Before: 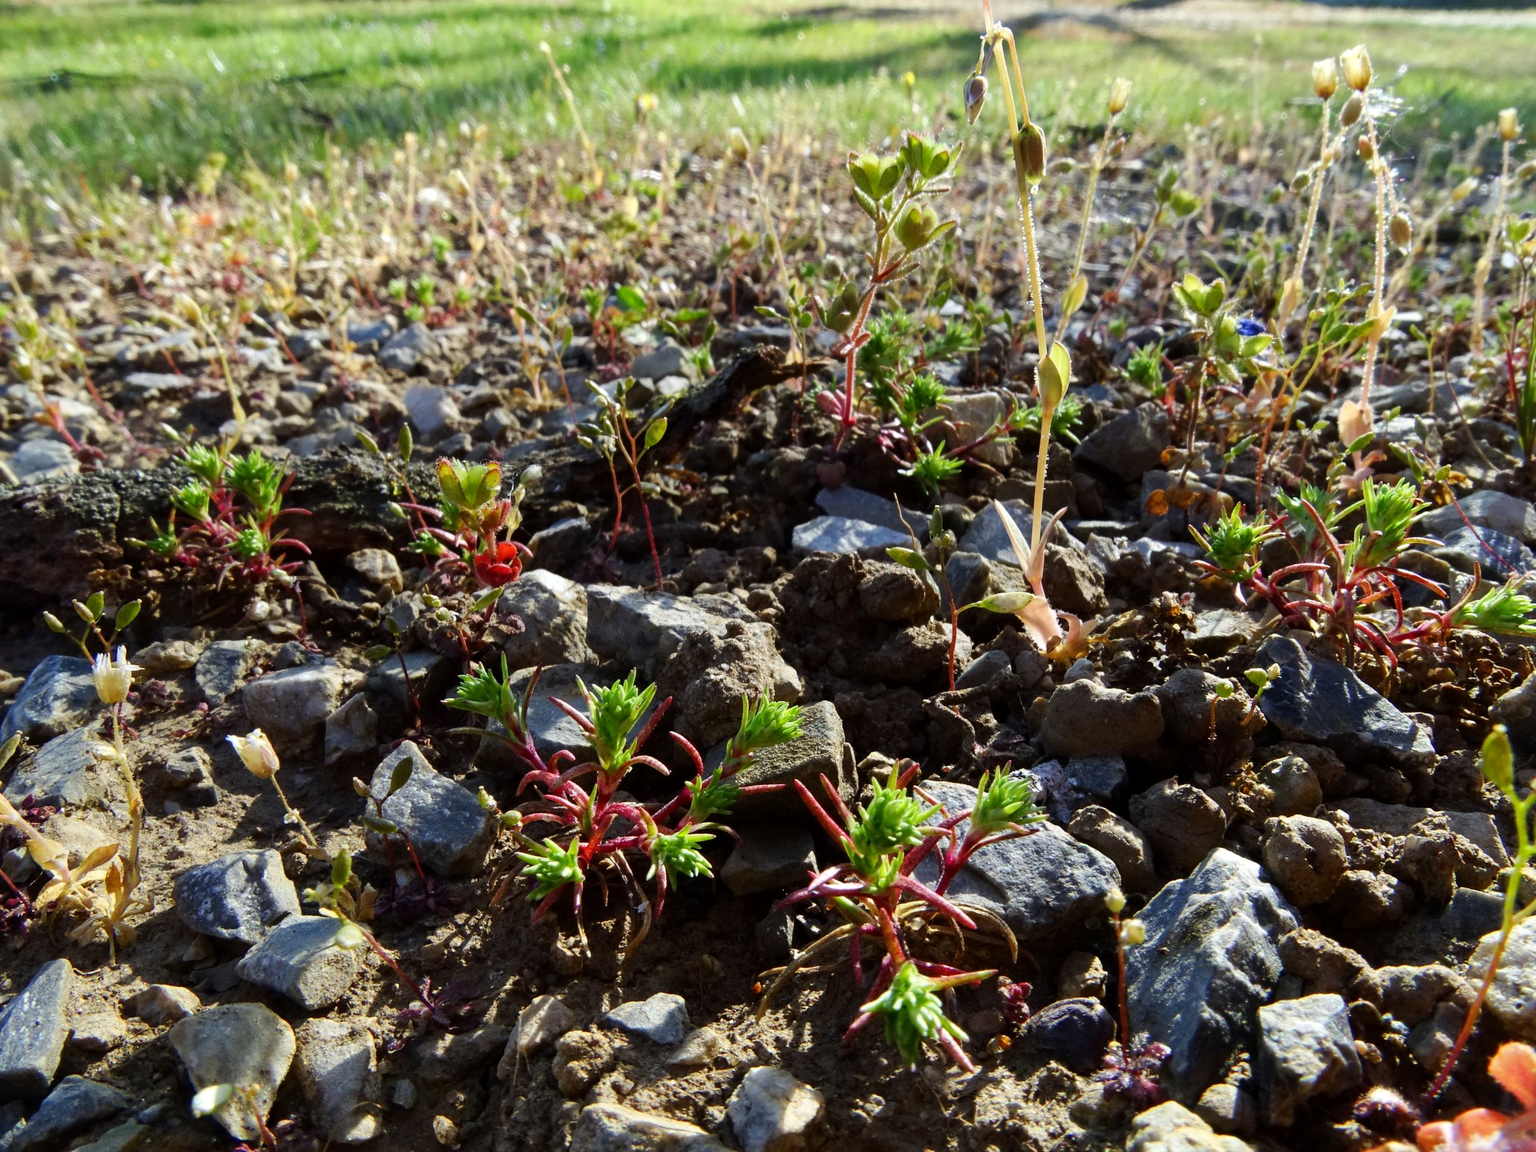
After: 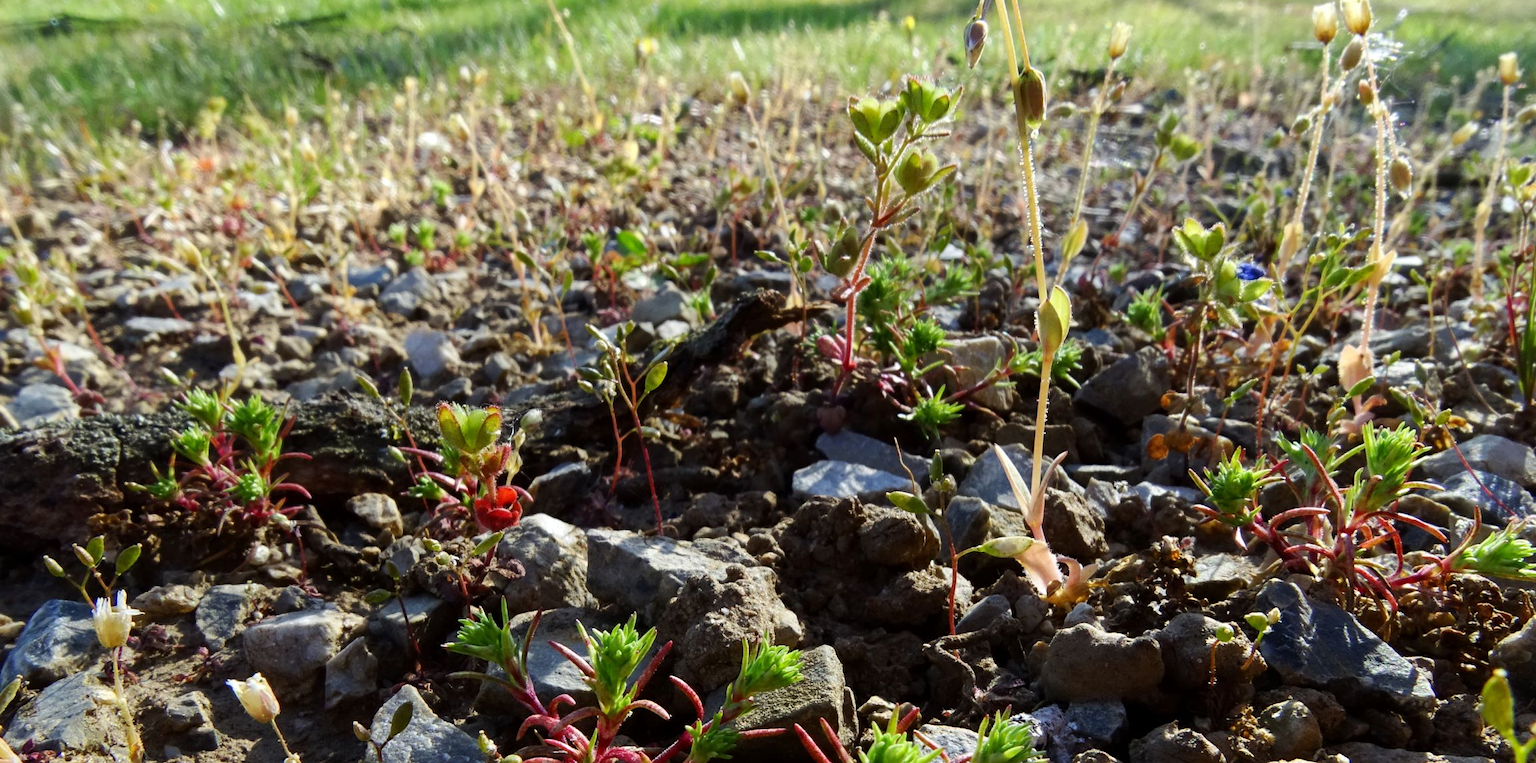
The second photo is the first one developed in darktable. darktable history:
crop and rotate: top 4.896%, bottom 28.838%
